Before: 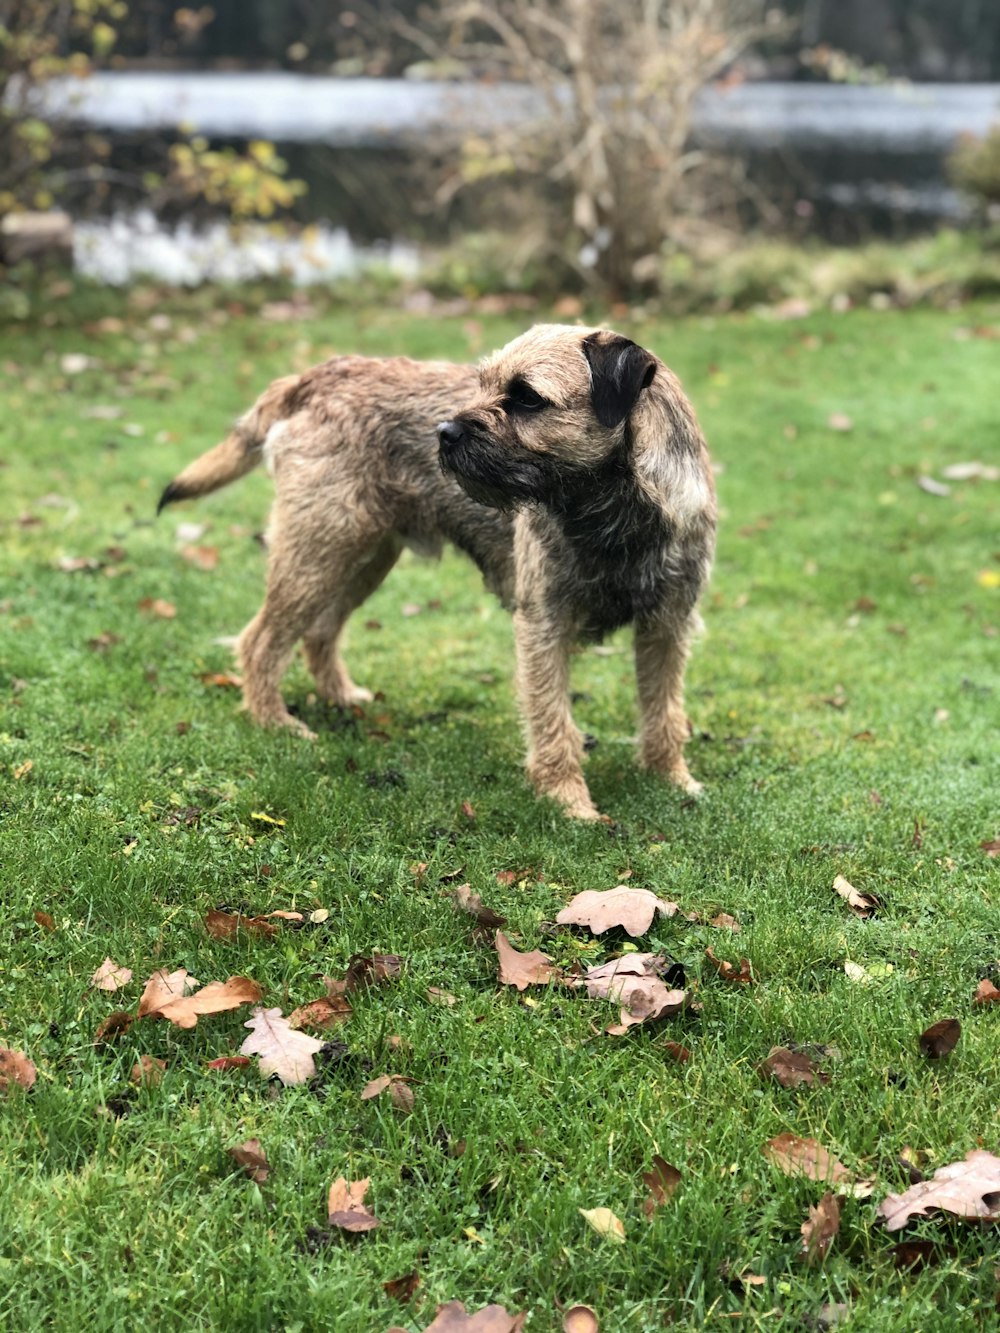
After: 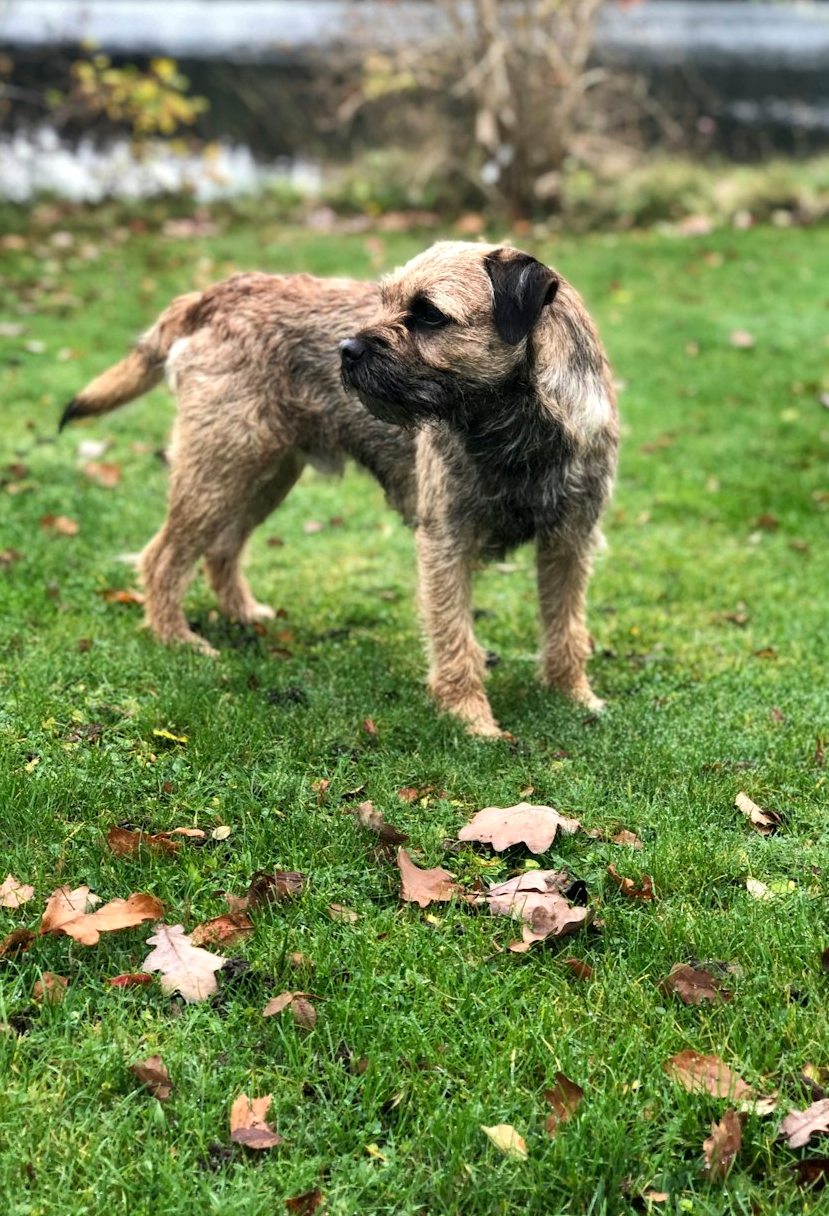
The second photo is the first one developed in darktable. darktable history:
crop: left 9.815%, top 6.258%, right 7.261%, bottom 2.486%
local contrast: highlights 104%, shadows 98%, detail 120%, midtone range 0.2
shadows and highlights: radius 109.41, shadows 44.99, highlights -66.32, low approximation 0.01, soften with gaussian
